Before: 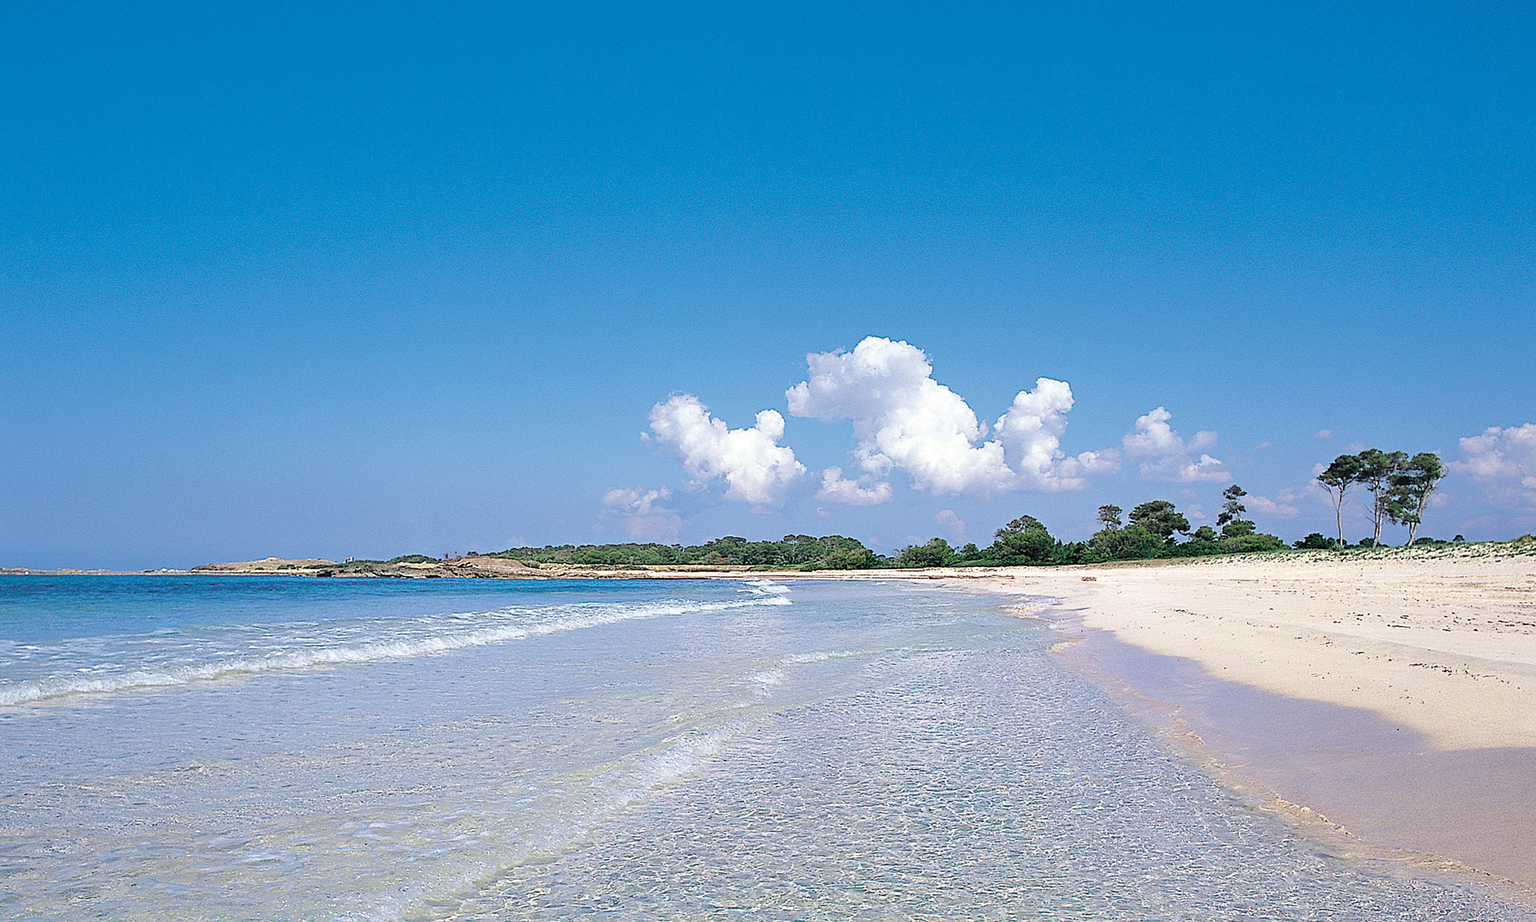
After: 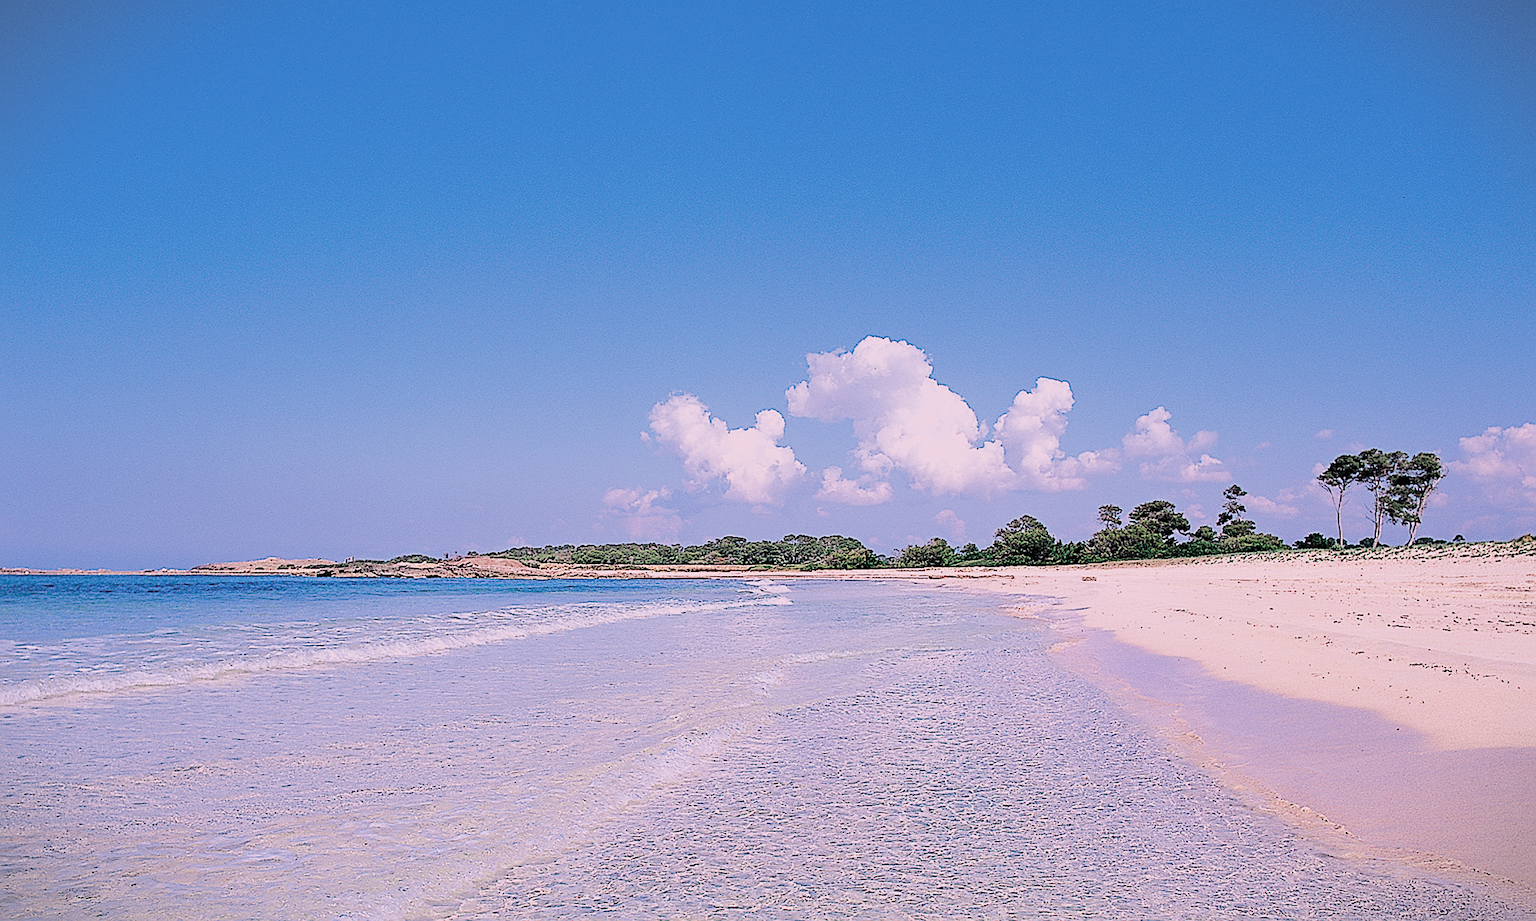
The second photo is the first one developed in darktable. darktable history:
white balance: red 1.188, blue 1.11
tone equalizer: -8 EV -0.417 EV, -7 EV -0.389 EV, -6 EV -0.333 EV, -5 EV -0.222 EV, -3 EV 0.222 EV, -2 EV 0.333 EV, -1 EV 0.389 EV, +0 EV 0.417 EV, edges refinement/feathering 500, mask exposure compensation -1.57 EV, preserve details no
vignetting: fall-off start 100%, brightness -0.406, saturation -0.3, width/height ratio 1.324, dithering 8-bit output, unbound false
sharpen: amount 0.55
filmic rgb: black relative exposure -9.22 EV, white relative exposure 6.77 EV, hardness 3.07, contrast 1.05
